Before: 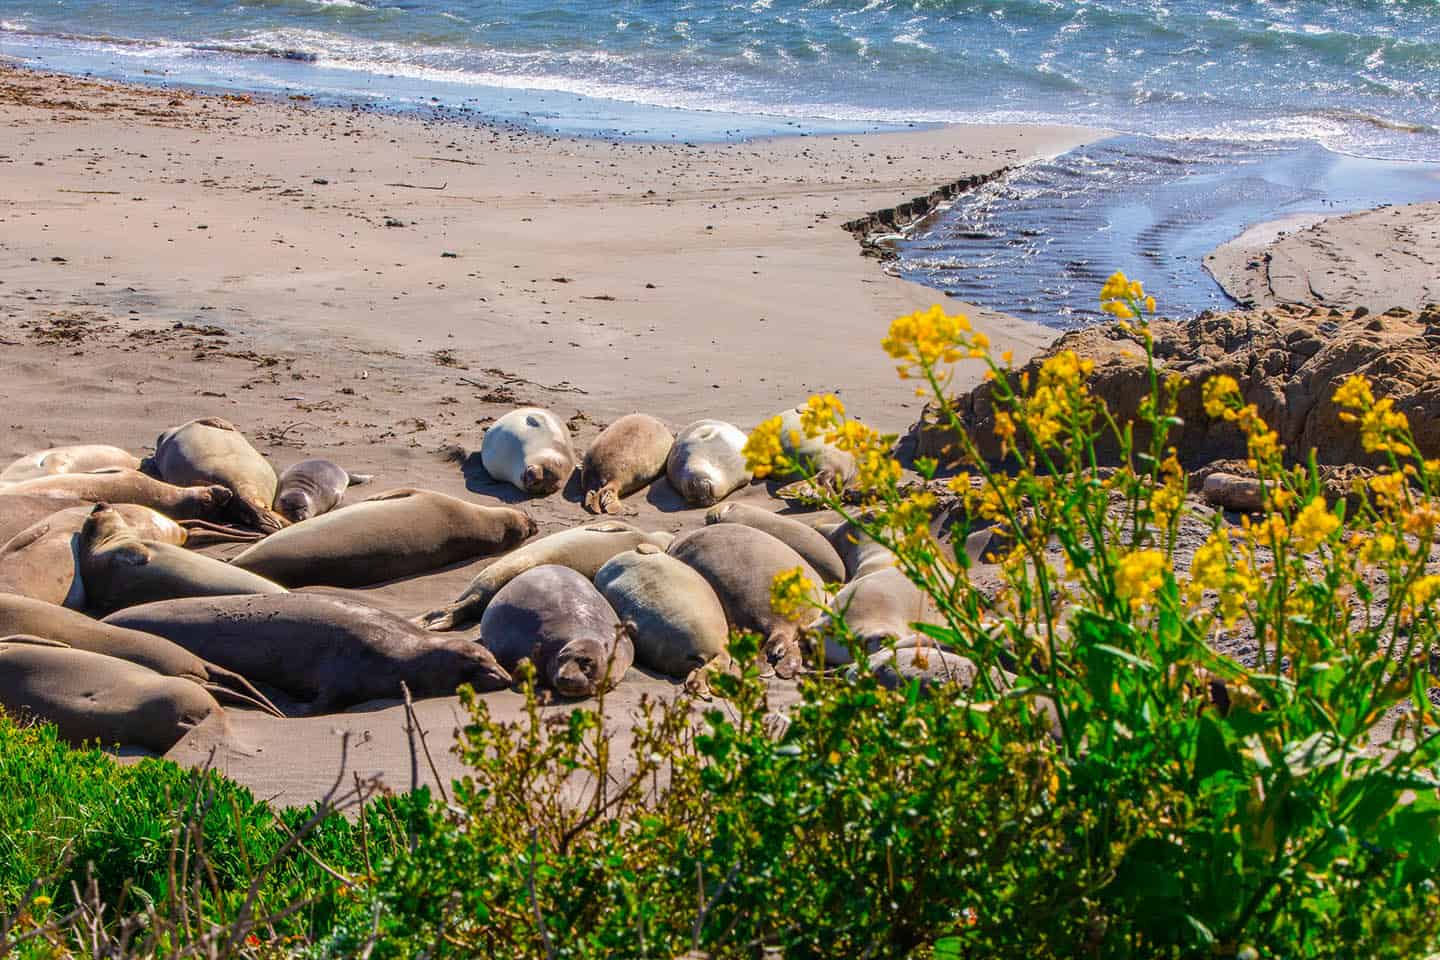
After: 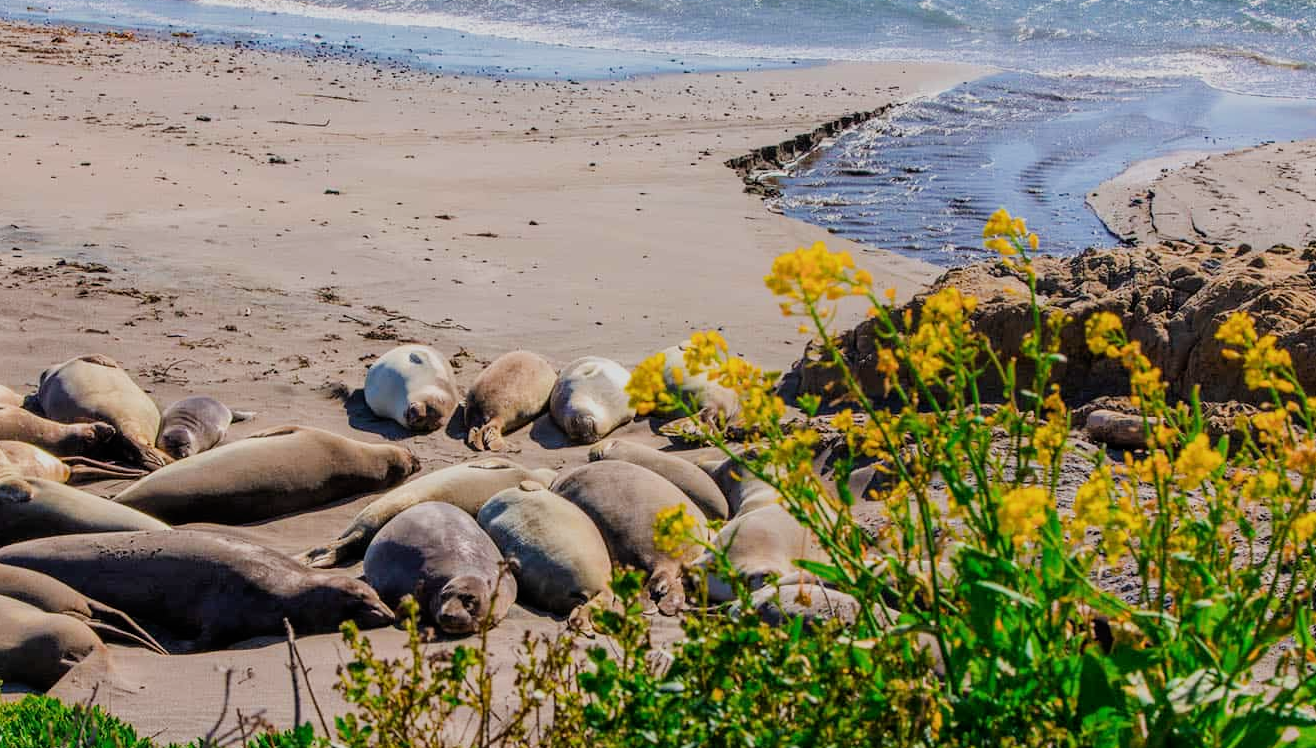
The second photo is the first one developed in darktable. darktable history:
filmic rgb: hardness 4.17
white balance: emerald 1
crop: left 8.155%, top 6.611%, bottom 15.385%
